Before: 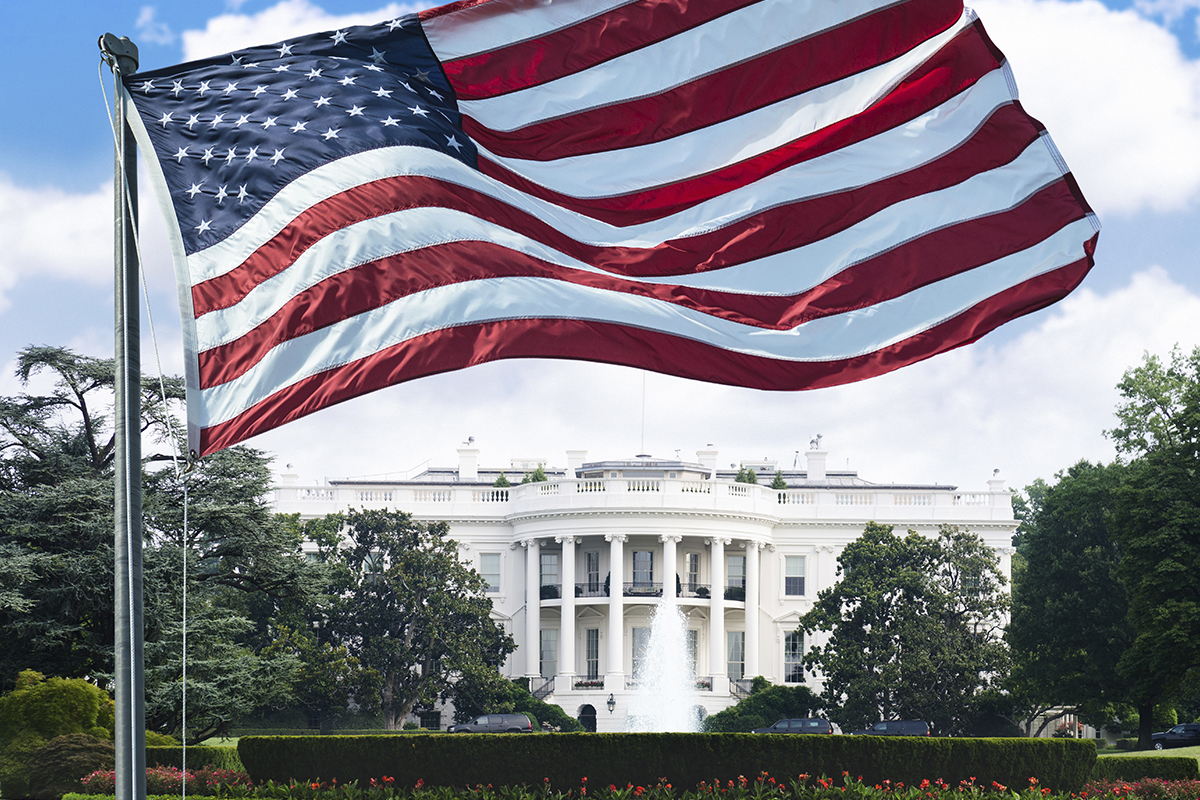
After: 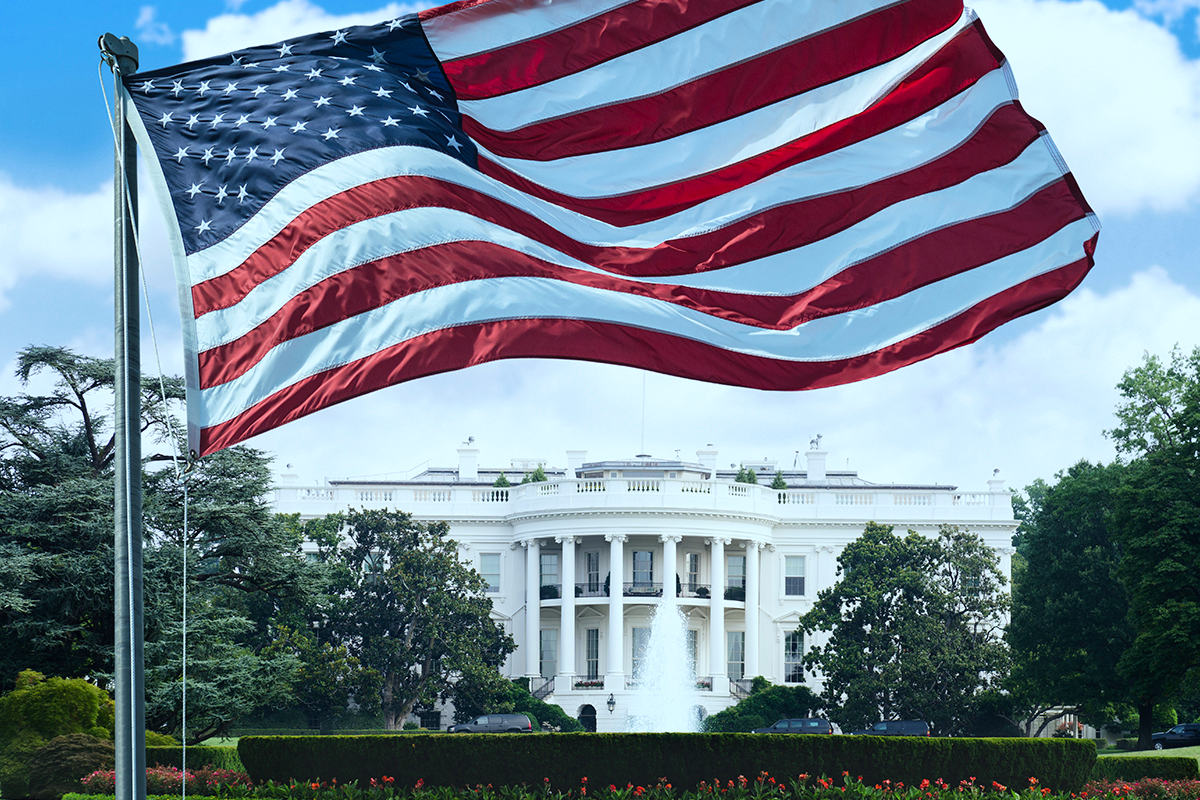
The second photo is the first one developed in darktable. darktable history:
white balance: red 0.925, blue 1.046
